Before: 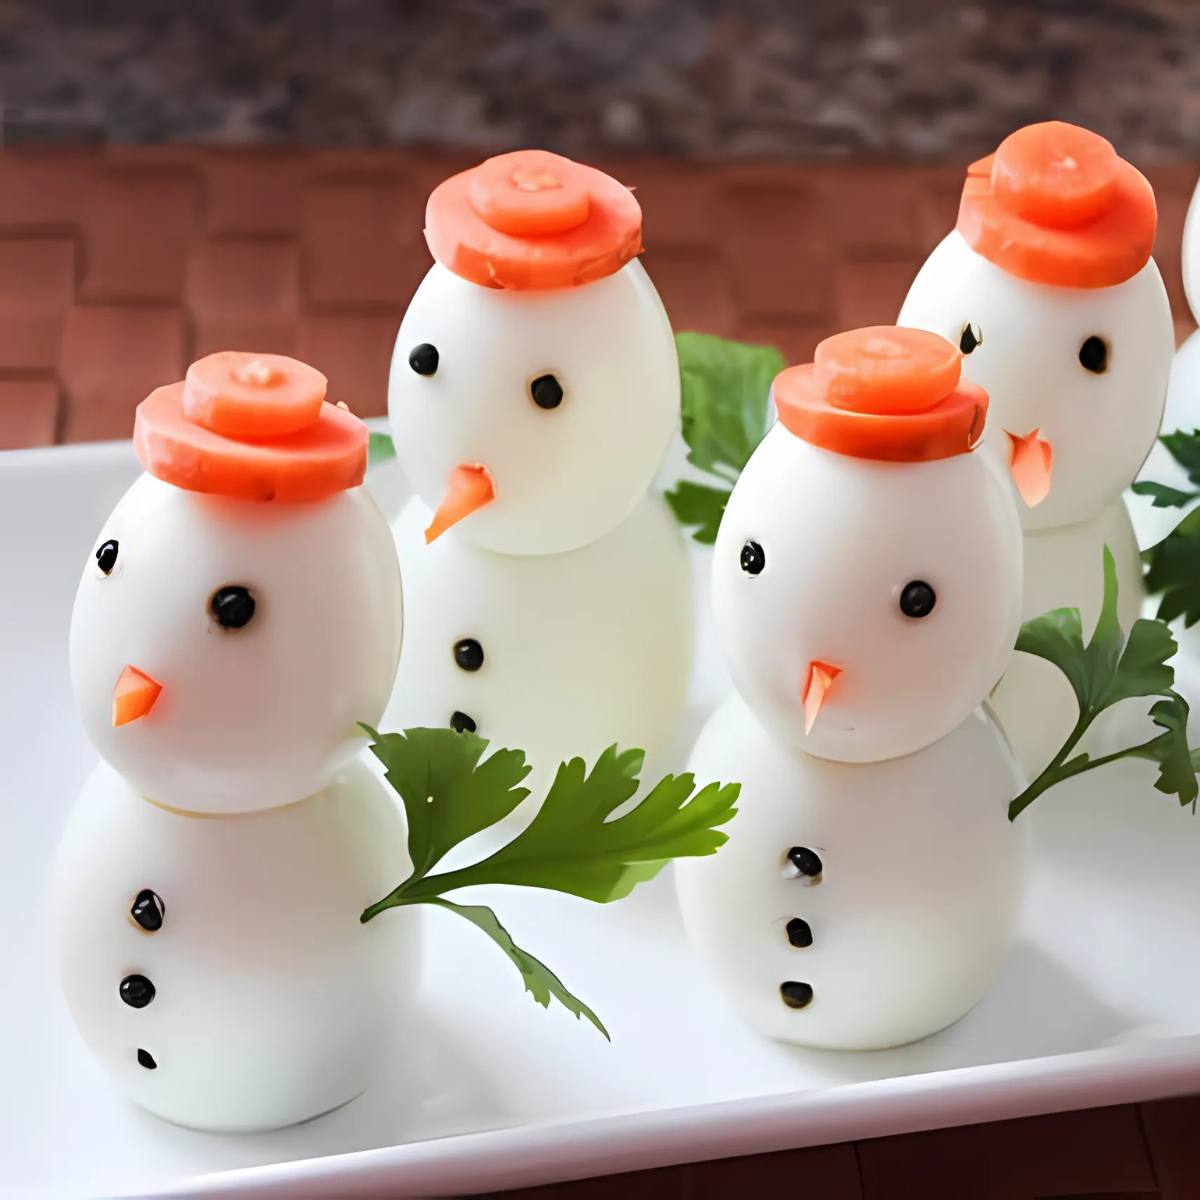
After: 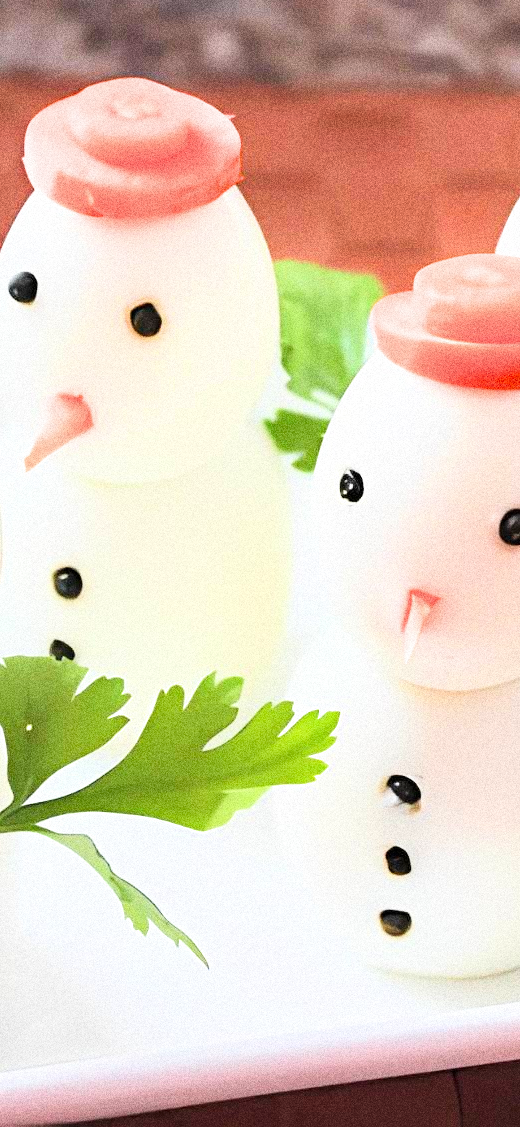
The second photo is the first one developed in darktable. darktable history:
grain: coarseness 14.49 ISO, strength 48.04%, mid-tones bias 35%
filmic rgb: black relative exposure -8.42 EV, white relative exposure 4.68 EV, hardness 3.82, color science v6 (2022)
white balance: emerald 1
exposure: black level correction 0, exposure 2 EV, compensate highlight preservation false
crop: left 33.452%, top 6.025%, right 23.155%
